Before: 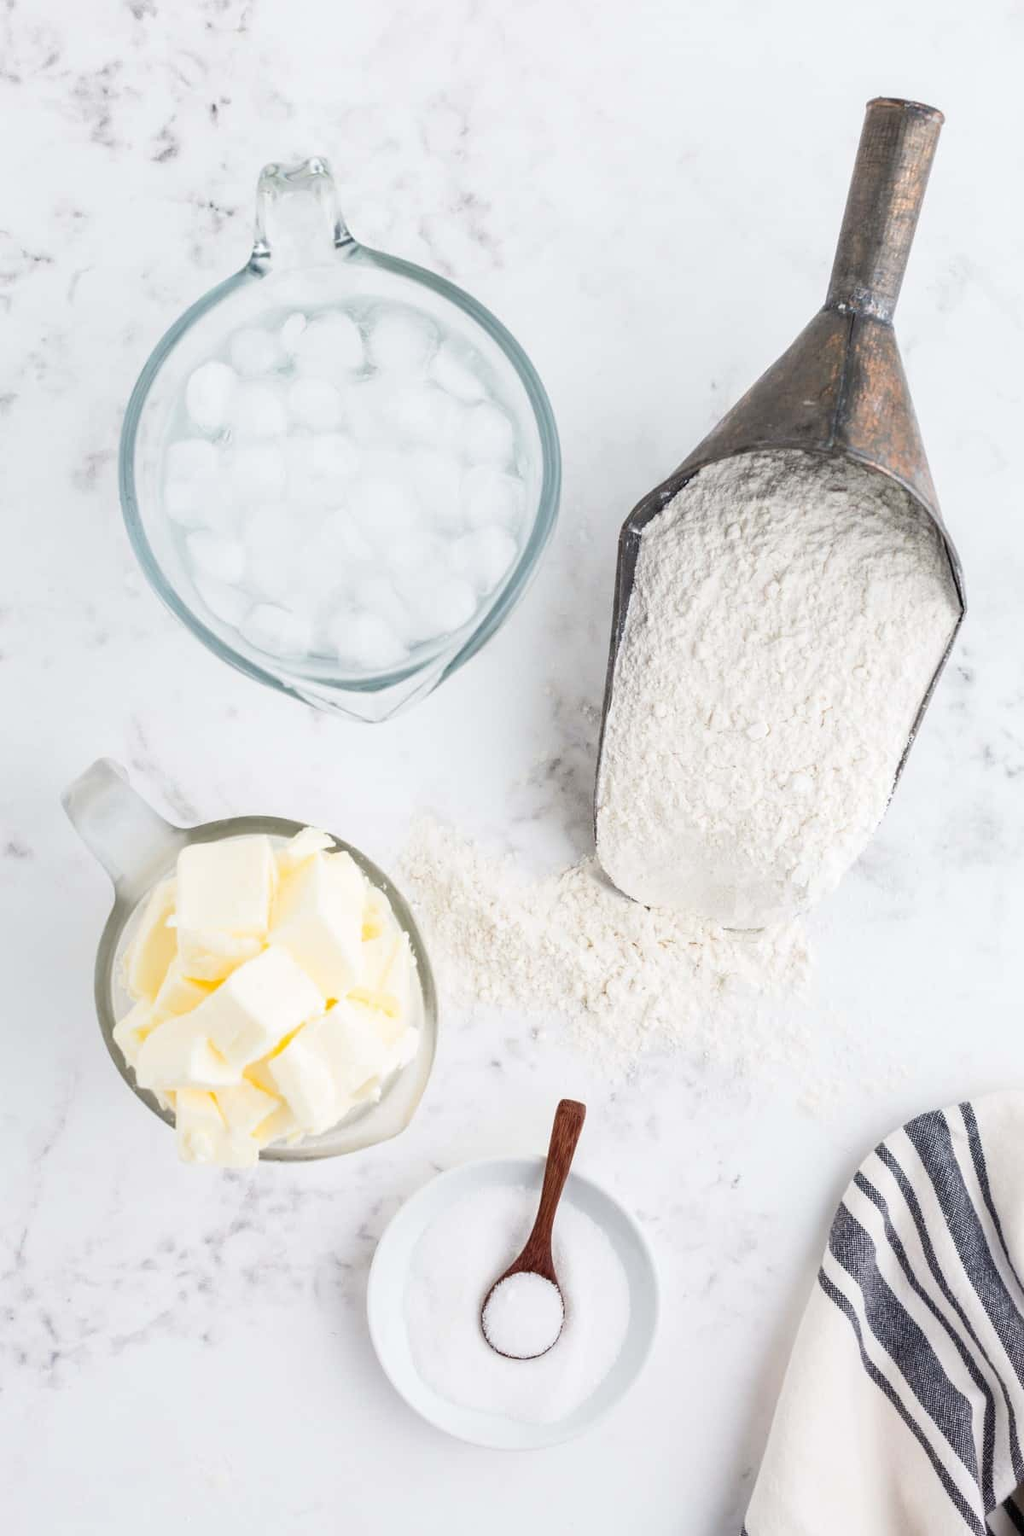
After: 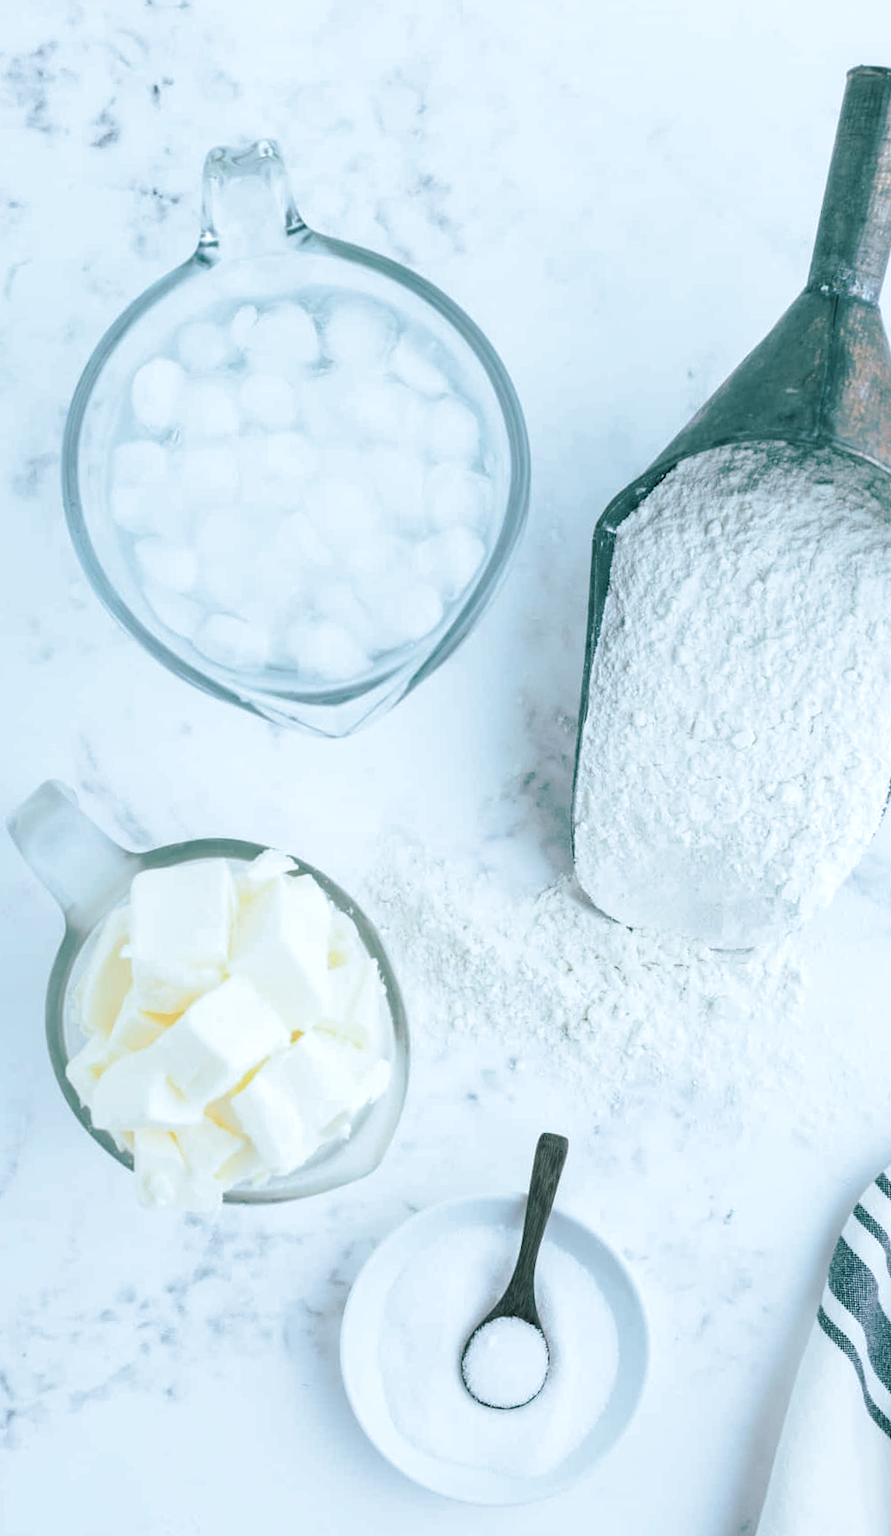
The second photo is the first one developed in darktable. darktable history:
split-toning: shadows › hue 183.6°, shadows › saturation 0.52, highlights › hue 0°, highlights › saturation 0
color correction: highlights a* -12.64, highlights b* -18.1, saturation 0.7
crop and rotate: angle 1°, left 4.281%, top 0.642%, right 11.383%, bottom 2.486%
white balance: red 0.988, blue 1.017
